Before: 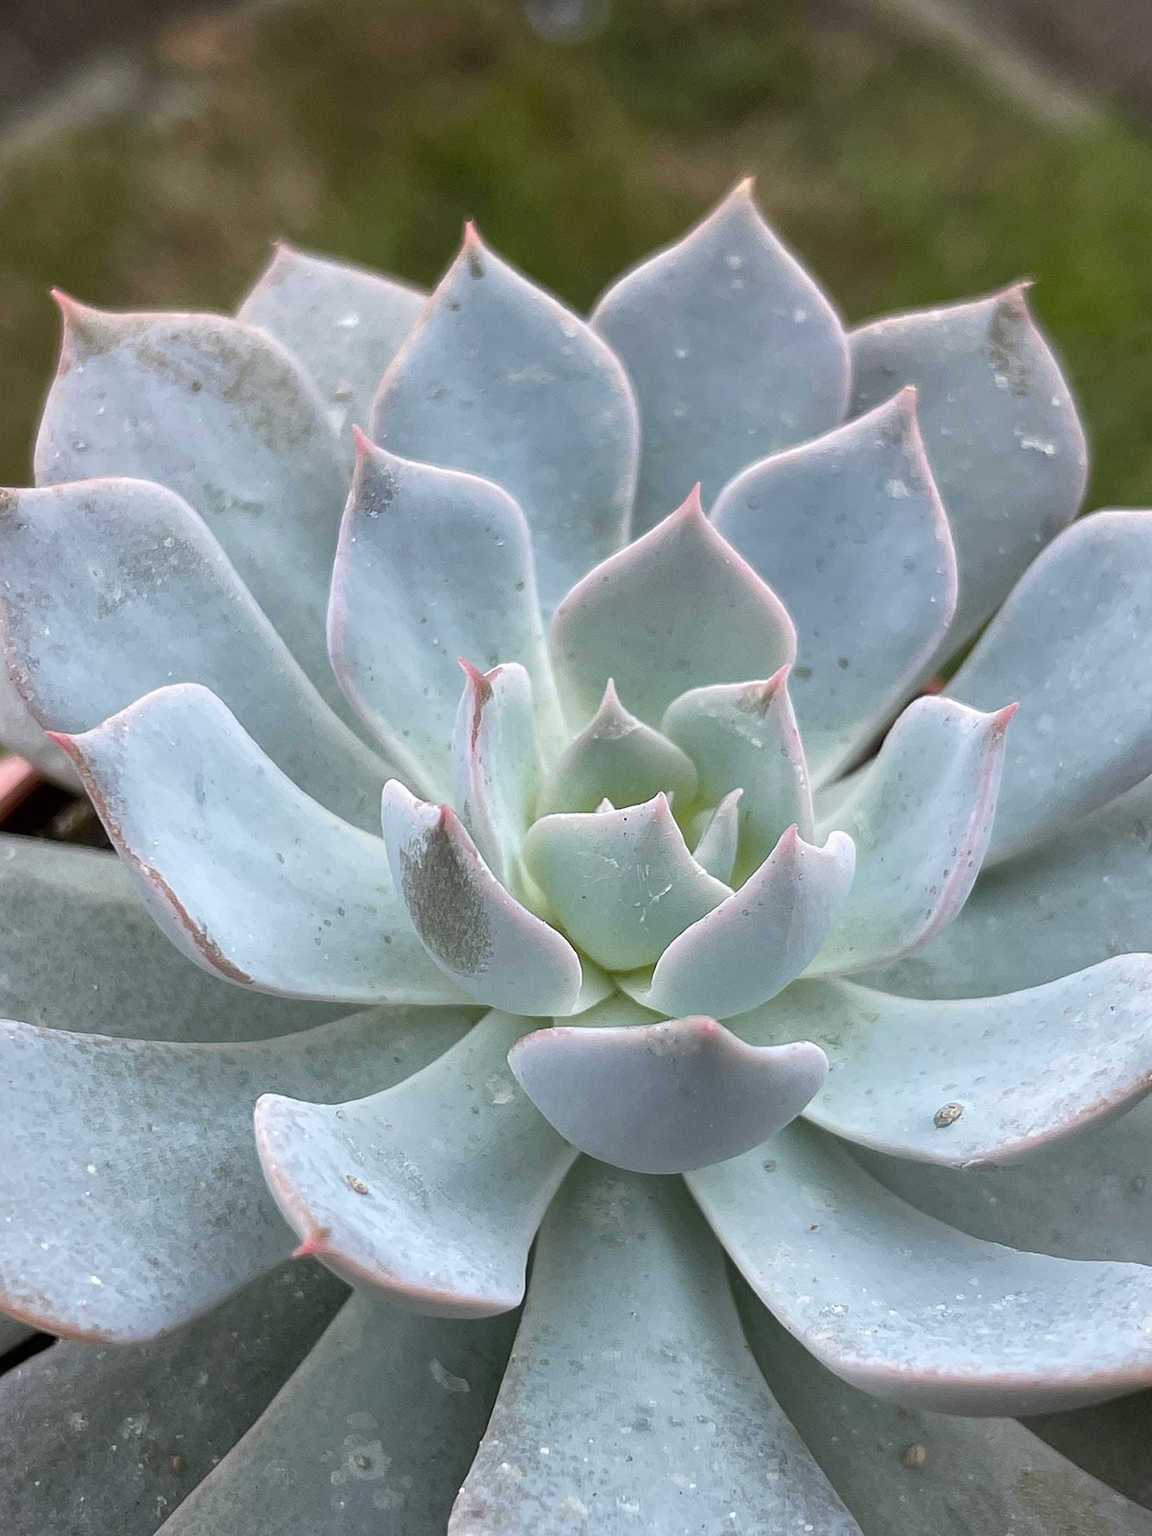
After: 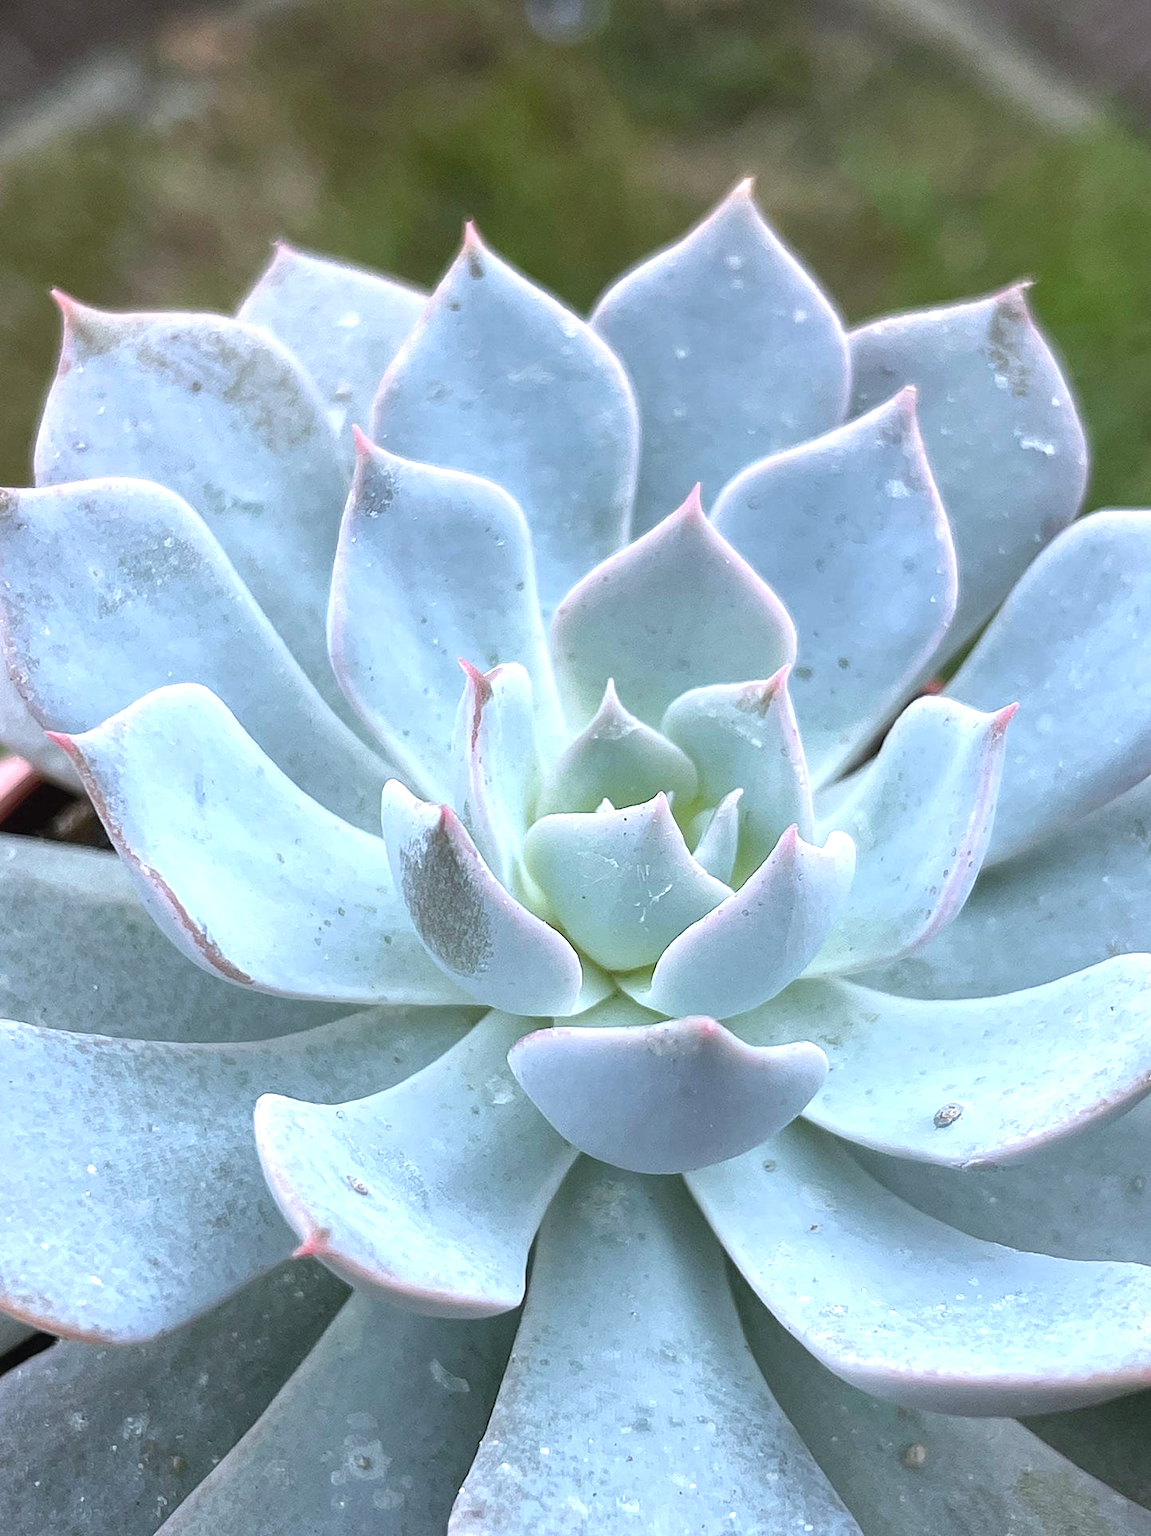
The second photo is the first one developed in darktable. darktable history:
color calibration: x 0.37, y 0.377, temperature 4289.93 K
exposure: black level correction -0.002, exposure 0.54 EV, compensate highlight preservation false
white balance: red 1, blue 1
